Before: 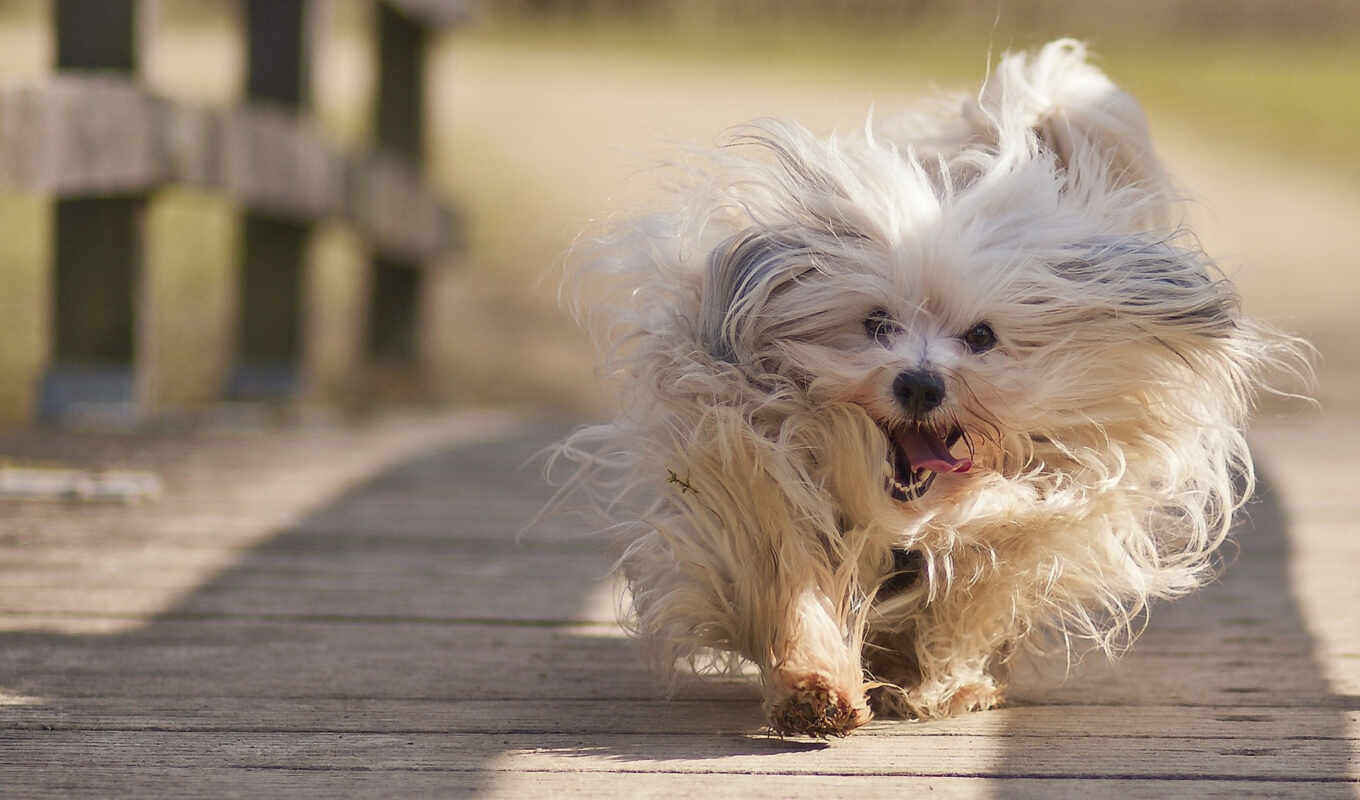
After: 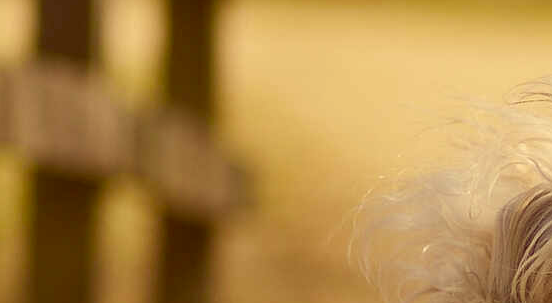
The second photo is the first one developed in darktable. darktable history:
exposure: compensate highlight preservation false
color correction: highlights a* 1.12, highlights b* 24.26, shadows a* 15.58, shadows b* 24.26
crop: left 15.452%, top 5.459%, right 43.956%, bottom 56.62%
